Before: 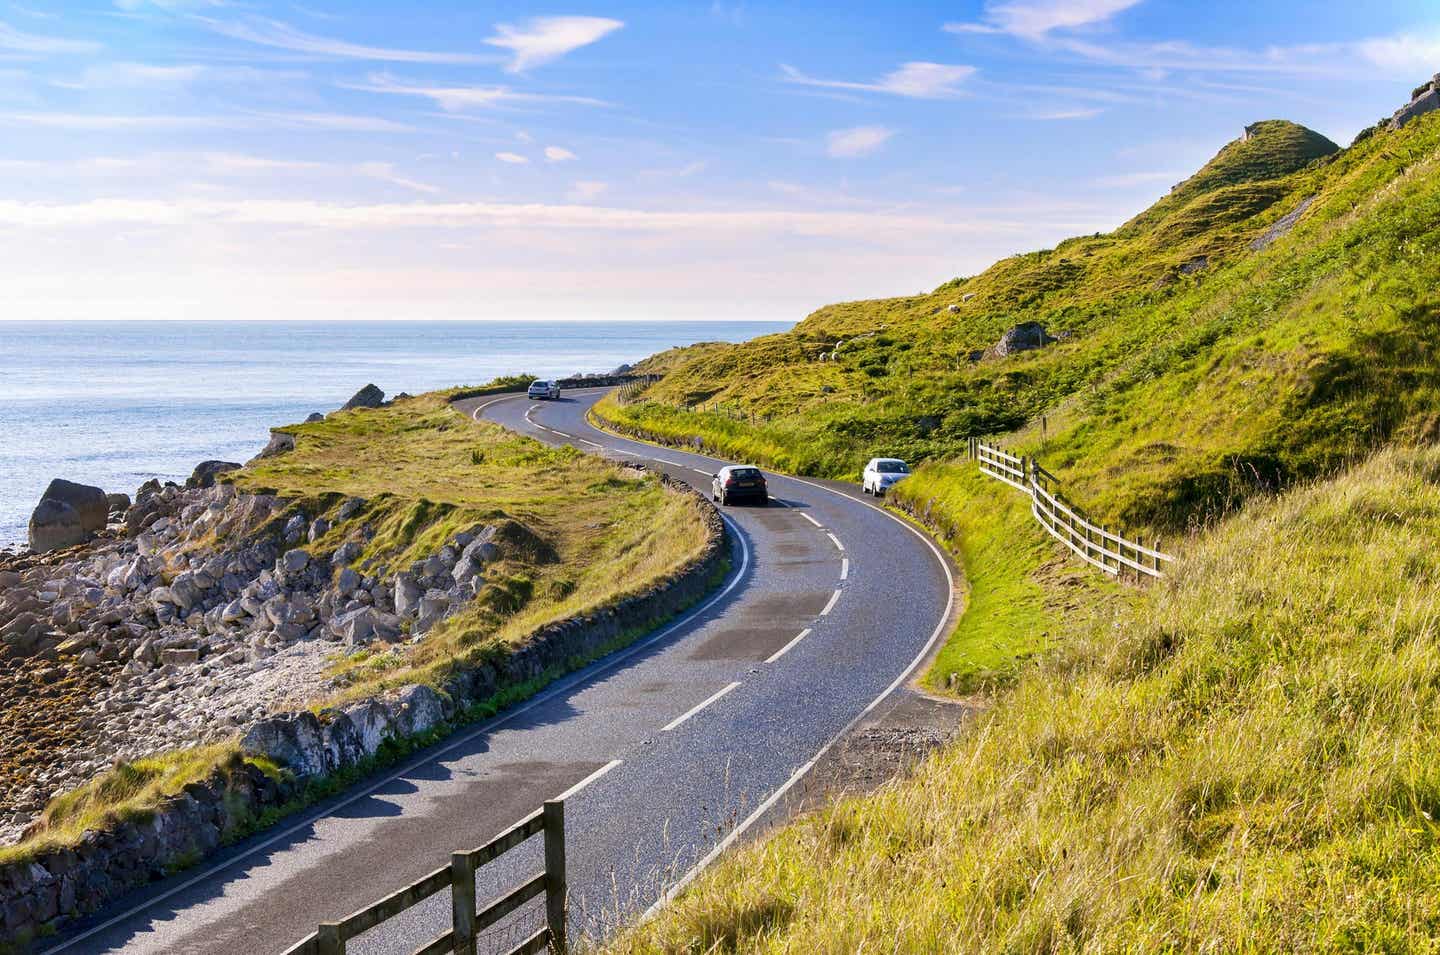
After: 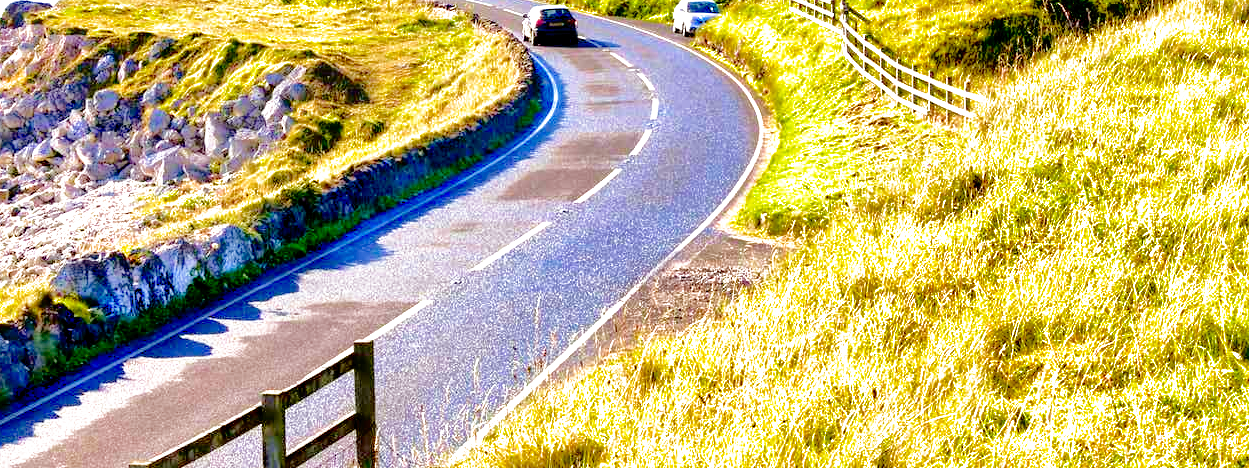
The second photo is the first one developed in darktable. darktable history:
filmic rgb: black relative exposure -6.32 EV, white relative exposure 2.8 EV, target black luminance 0%, hardness 4.63, latitude 68.27%, contrast 1.286, shadows ↔ highlights balance -3.18%, preserve chrominance no, color science v4 (2020), contrast in shadows soft
color balance rgb: power › chroma 0.327%, power › hue 23.05°, linear chroma grading › global chroma 15.36%, perceptual saturation grading › global saturation 14.42%, perceptual saturation grading › highlights -30.139%, perceptual saturation grading › shadows 50.733%
local contrast: mode bilateral grid, contrast 20, coarseness 51, detail 119%, midtone range 0.2
tone curve: curves: ch0 [(0, 0) (0.003, 0.011) (0.011, 0.012) (0.025, 0.013) (0.044, 0.023) (0.069, 0.04) (0.1, 0.06) (0.136, 0.094) (0.177, 0.145) (0.224, 0.213) (0.277, 0.301) (0.335, 0.389) (0.399, 0.473) (0.468, 0.554) (0.543, 0.627) (0.623, 0.694) (0.709, 0.763) (0.801, 0.83) (0.898, 0.906) (1, 1)], color space Lab, independent channels, preserve colors none
exposure: black level correction 0, exposure 1.2 EV, compensate highlight preservation false
velvia: on, module defaults
crop and rotate: left 13.261%, top 48.213%, bottom 2.77%
shadows and highlights: on, module defaults
